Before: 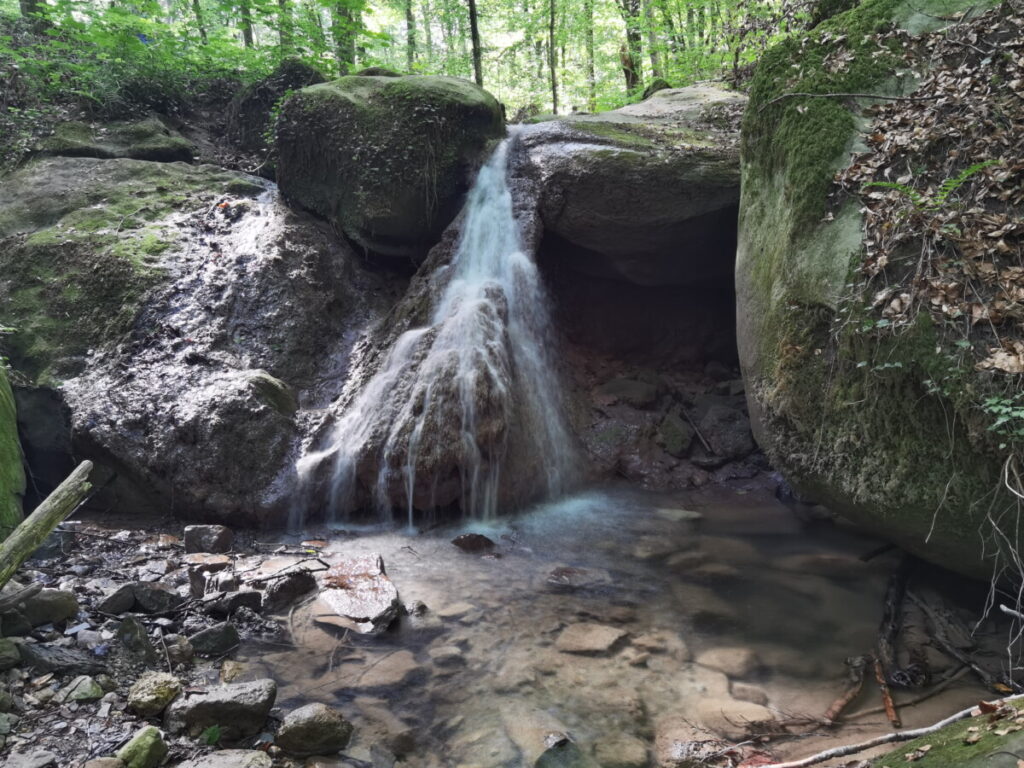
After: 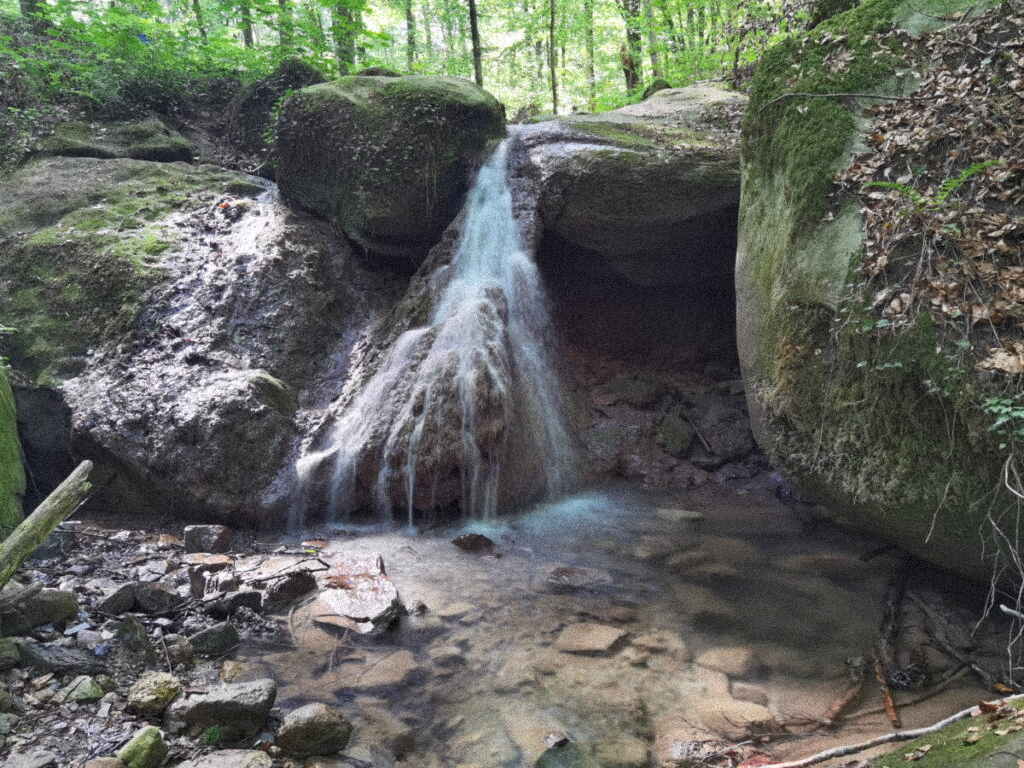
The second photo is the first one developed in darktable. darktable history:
grain: coarseness 9.38 ISO, strength 34.99%, mid-tones bias 0%
contrast brightness saturation: contrast 0.03, brightness 0.06, saturation 0.13
